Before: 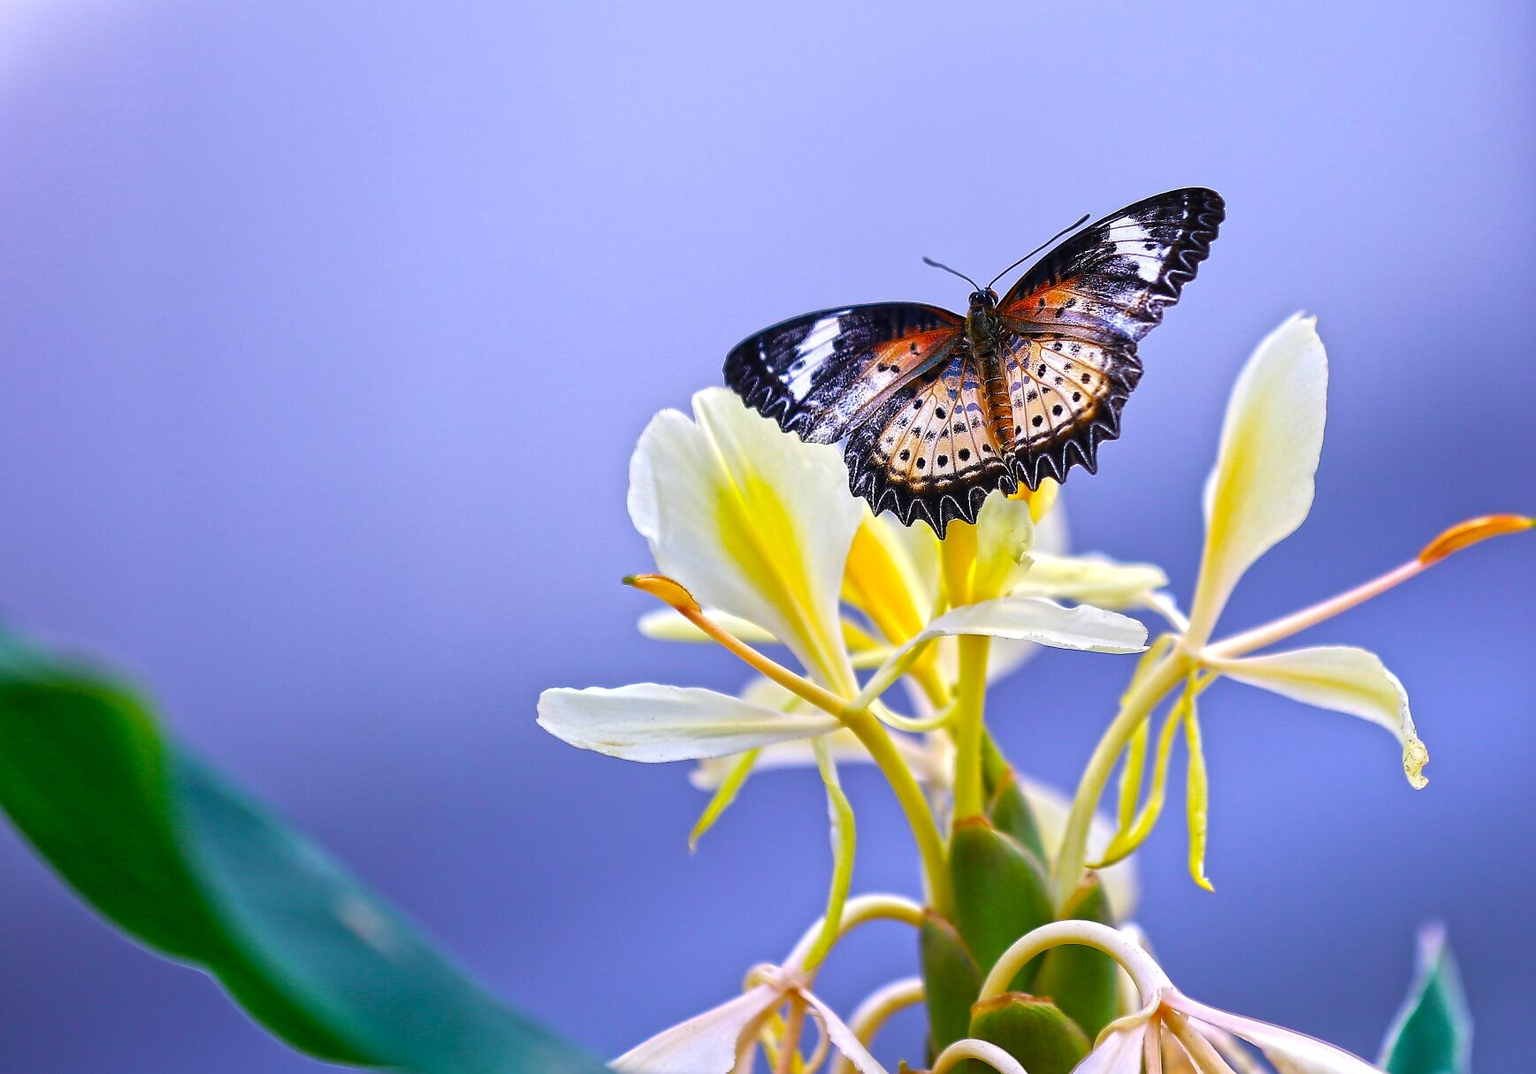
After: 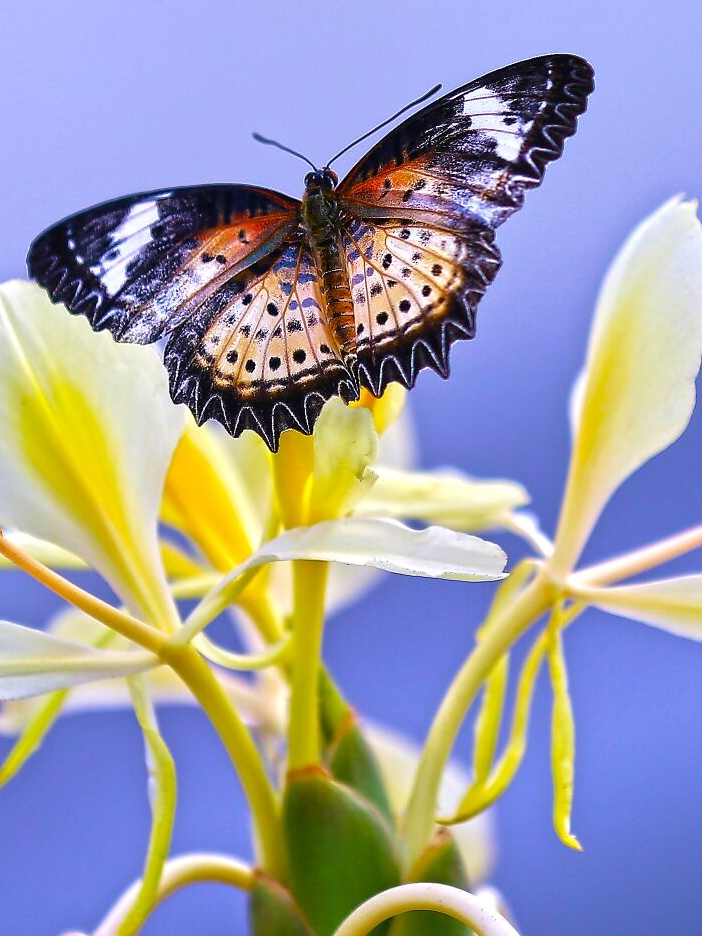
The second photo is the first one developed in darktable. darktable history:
crop: left 45.556%, top 13.069%, right 14.01%, bottom 9.831%
velvia: on, module defaults
